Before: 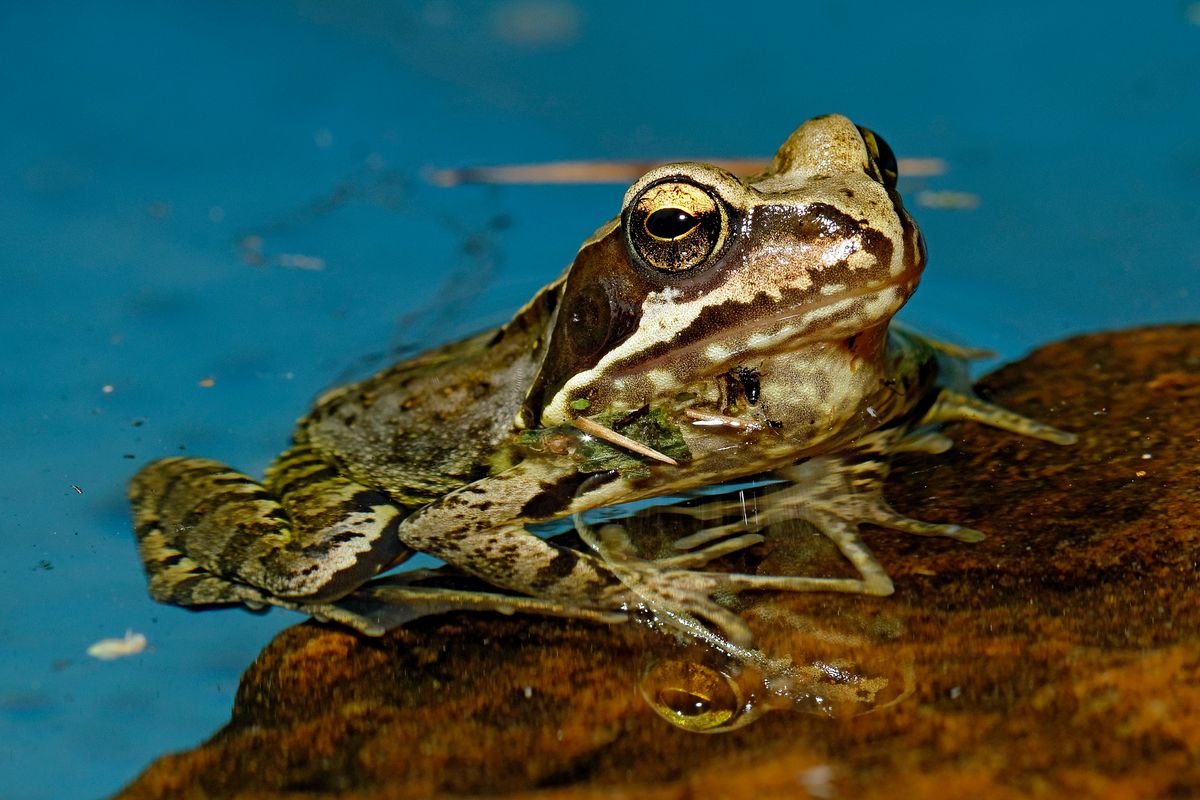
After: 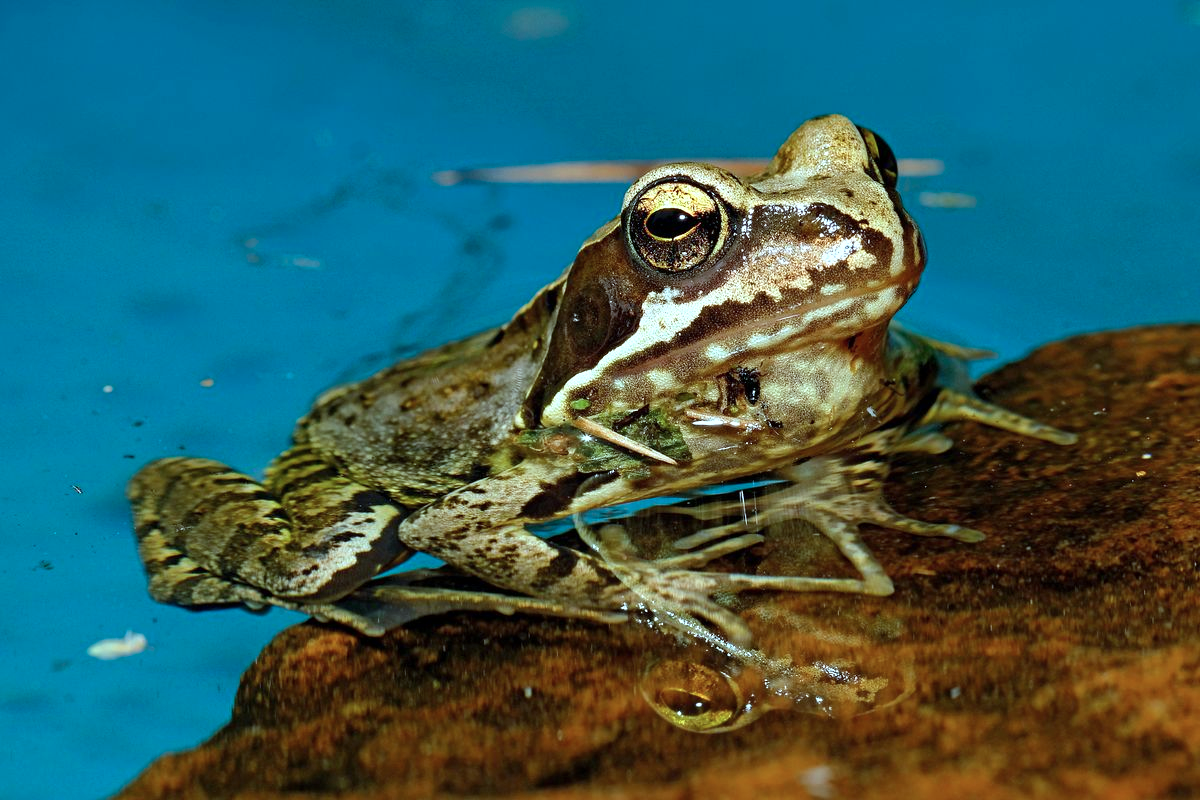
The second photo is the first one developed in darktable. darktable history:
exposure: exposure 0.375 EV, compensate highlight preservation false
color correction: highlights a* -11.71, highlights b* -15.58
